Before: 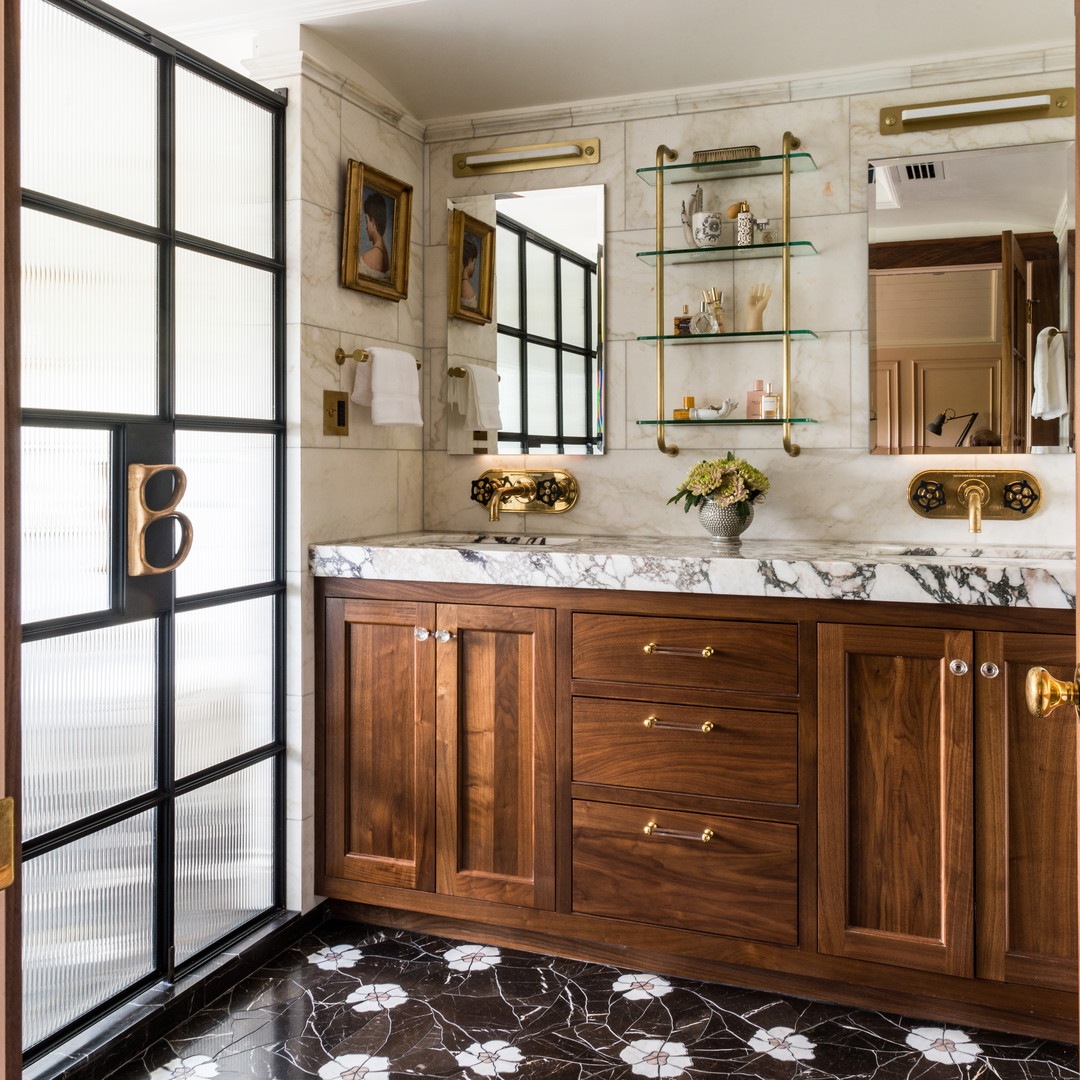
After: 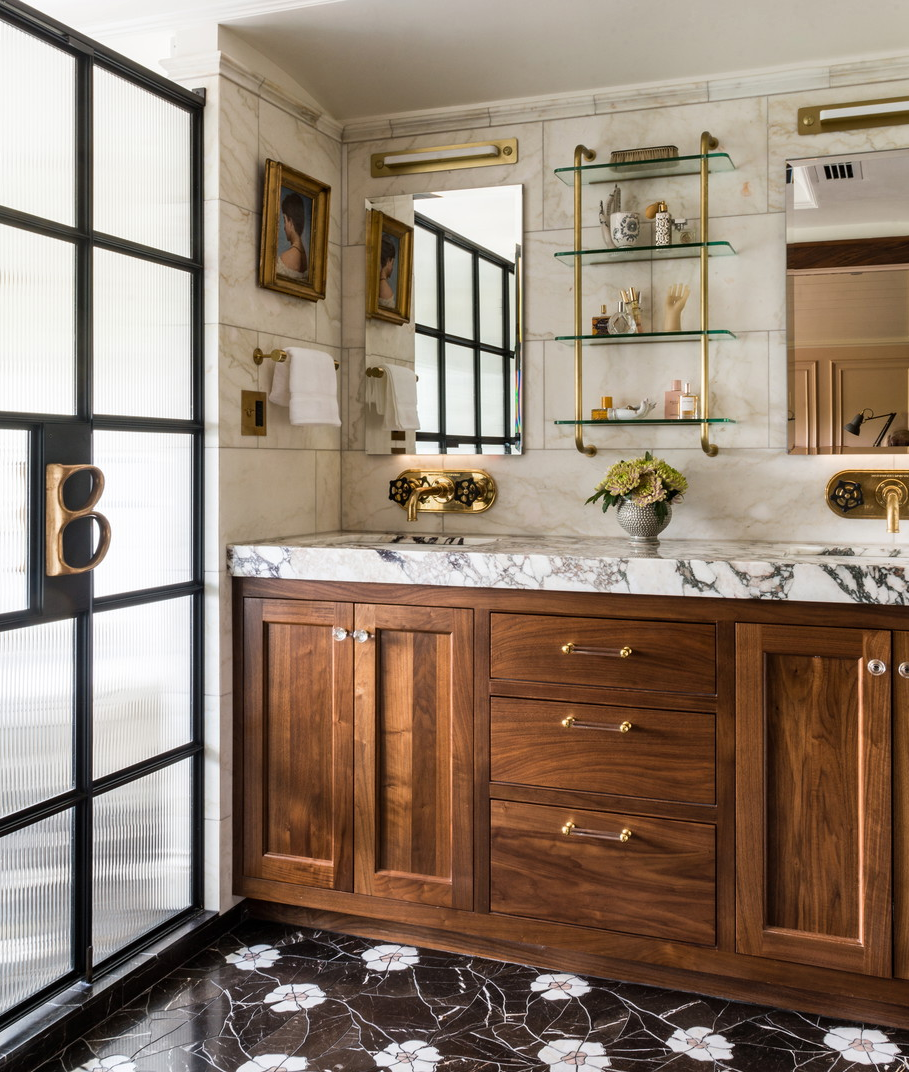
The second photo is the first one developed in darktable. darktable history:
crop: left 7.598%, right 7.873%
shadows and highlights: shadows 37.27, highlights -28.18, soften with gaussian
